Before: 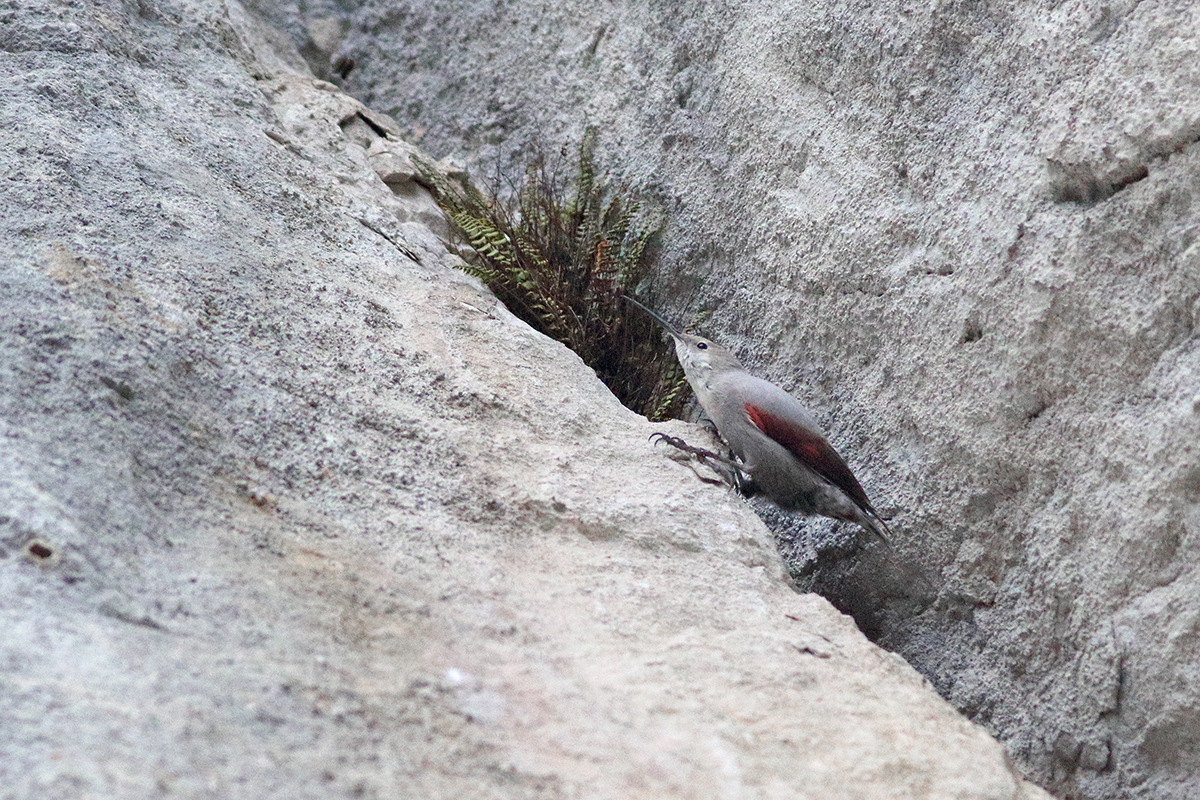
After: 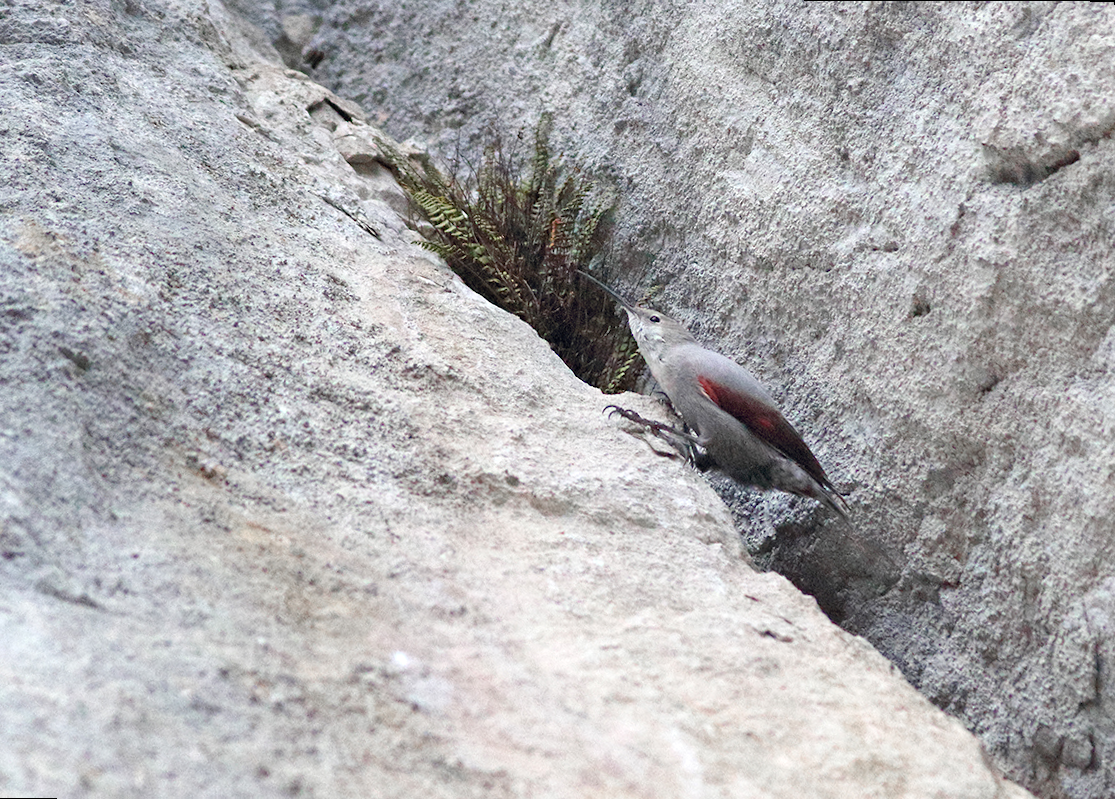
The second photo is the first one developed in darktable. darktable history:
exposure: exposure 0.2 EV, compensate highlight preservation false
rotate and perspective: rotation 0.215°, lens shift (vertical) -0.139, crop left 0.069, crop right 0.939, crop top 0.002, crop bottom 0.996
